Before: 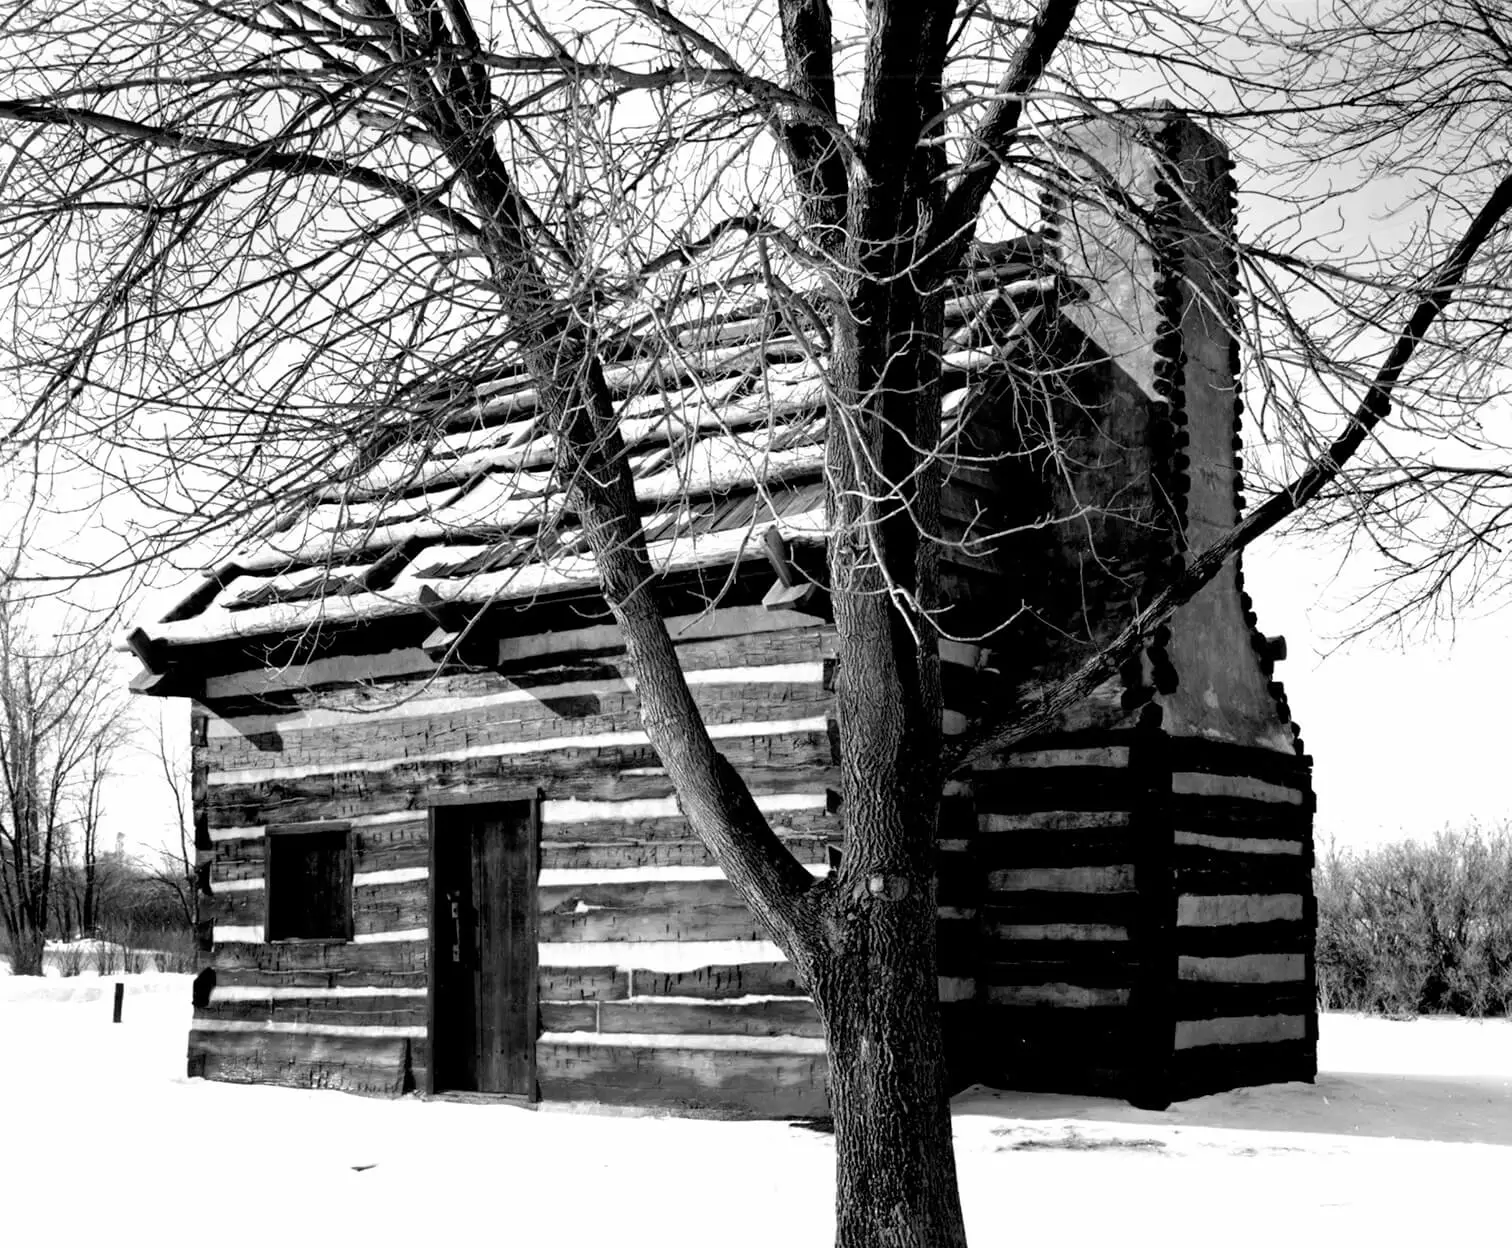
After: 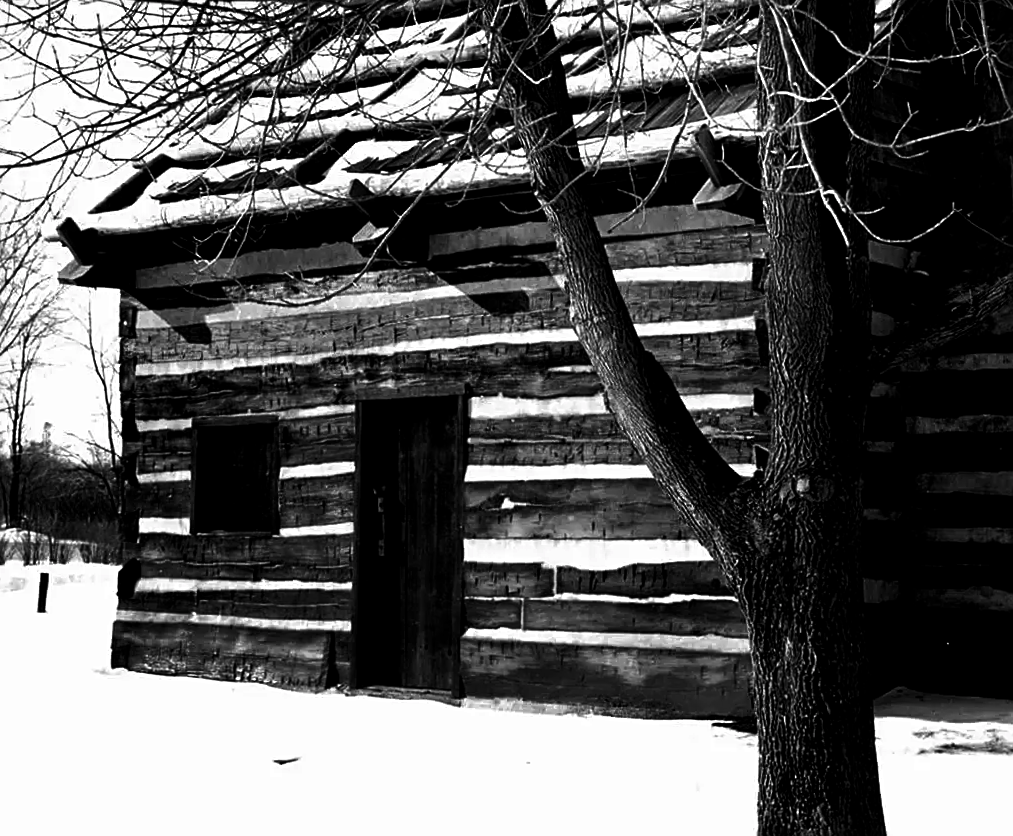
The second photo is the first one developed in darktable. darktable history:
contrast brightness saturation: contrast 0.09, brightness -0.59, saturation 0.17
sharpen: on, module defaults
crop and rotate: angle -0.82°, left 3.85%, top 31.828%, right 27.992%
